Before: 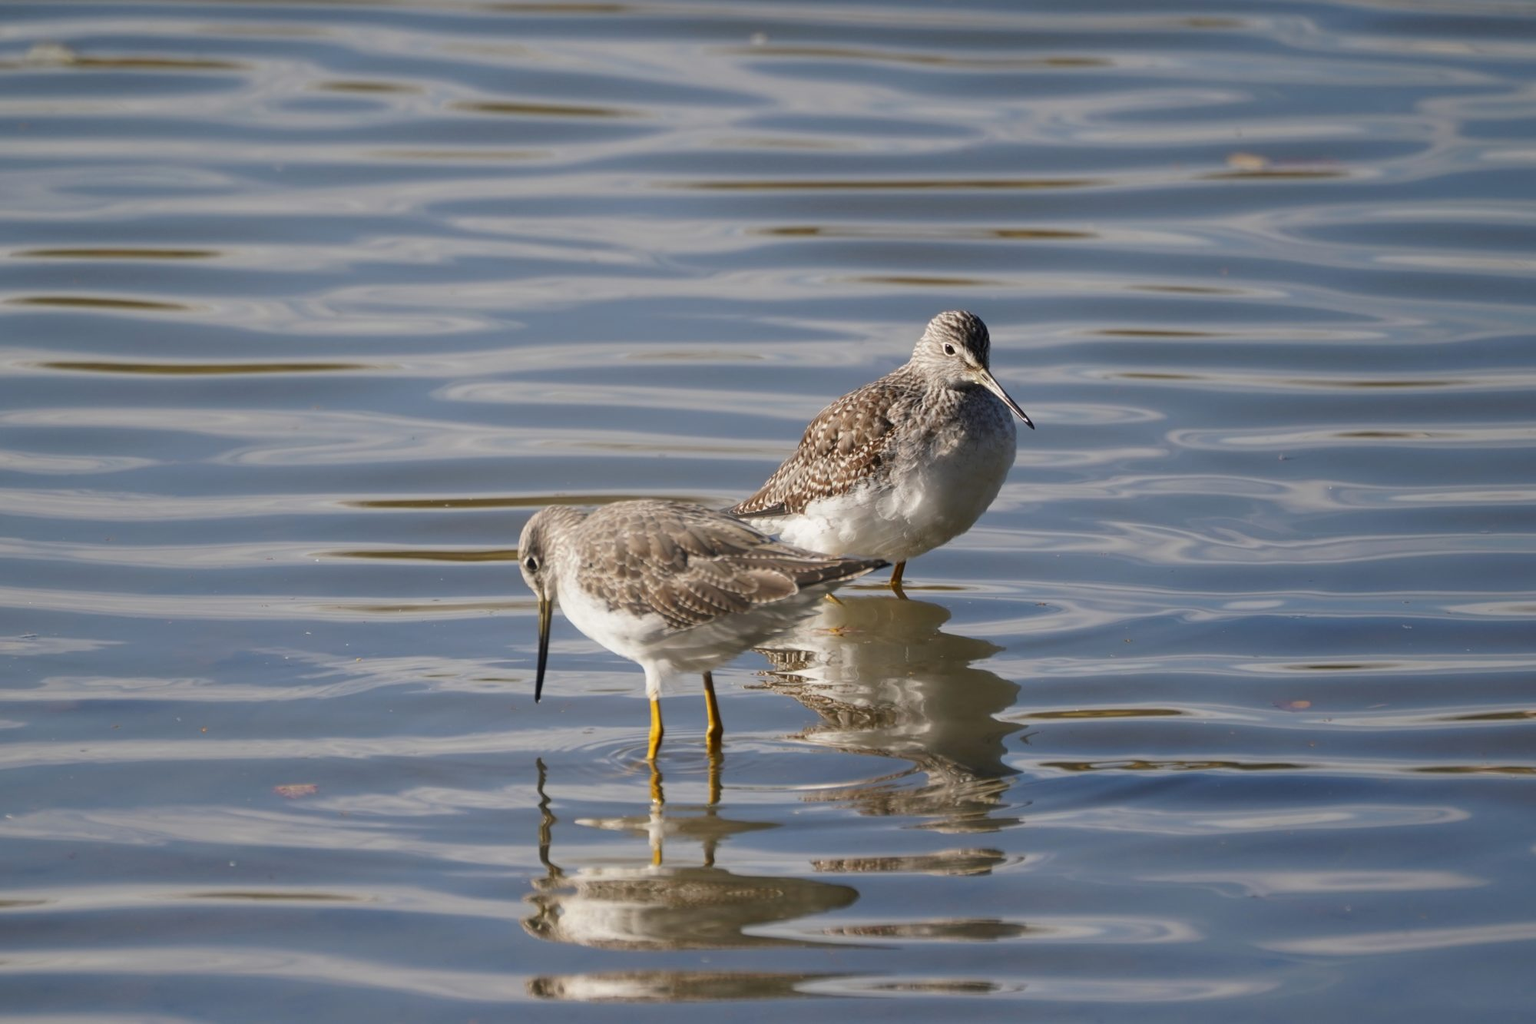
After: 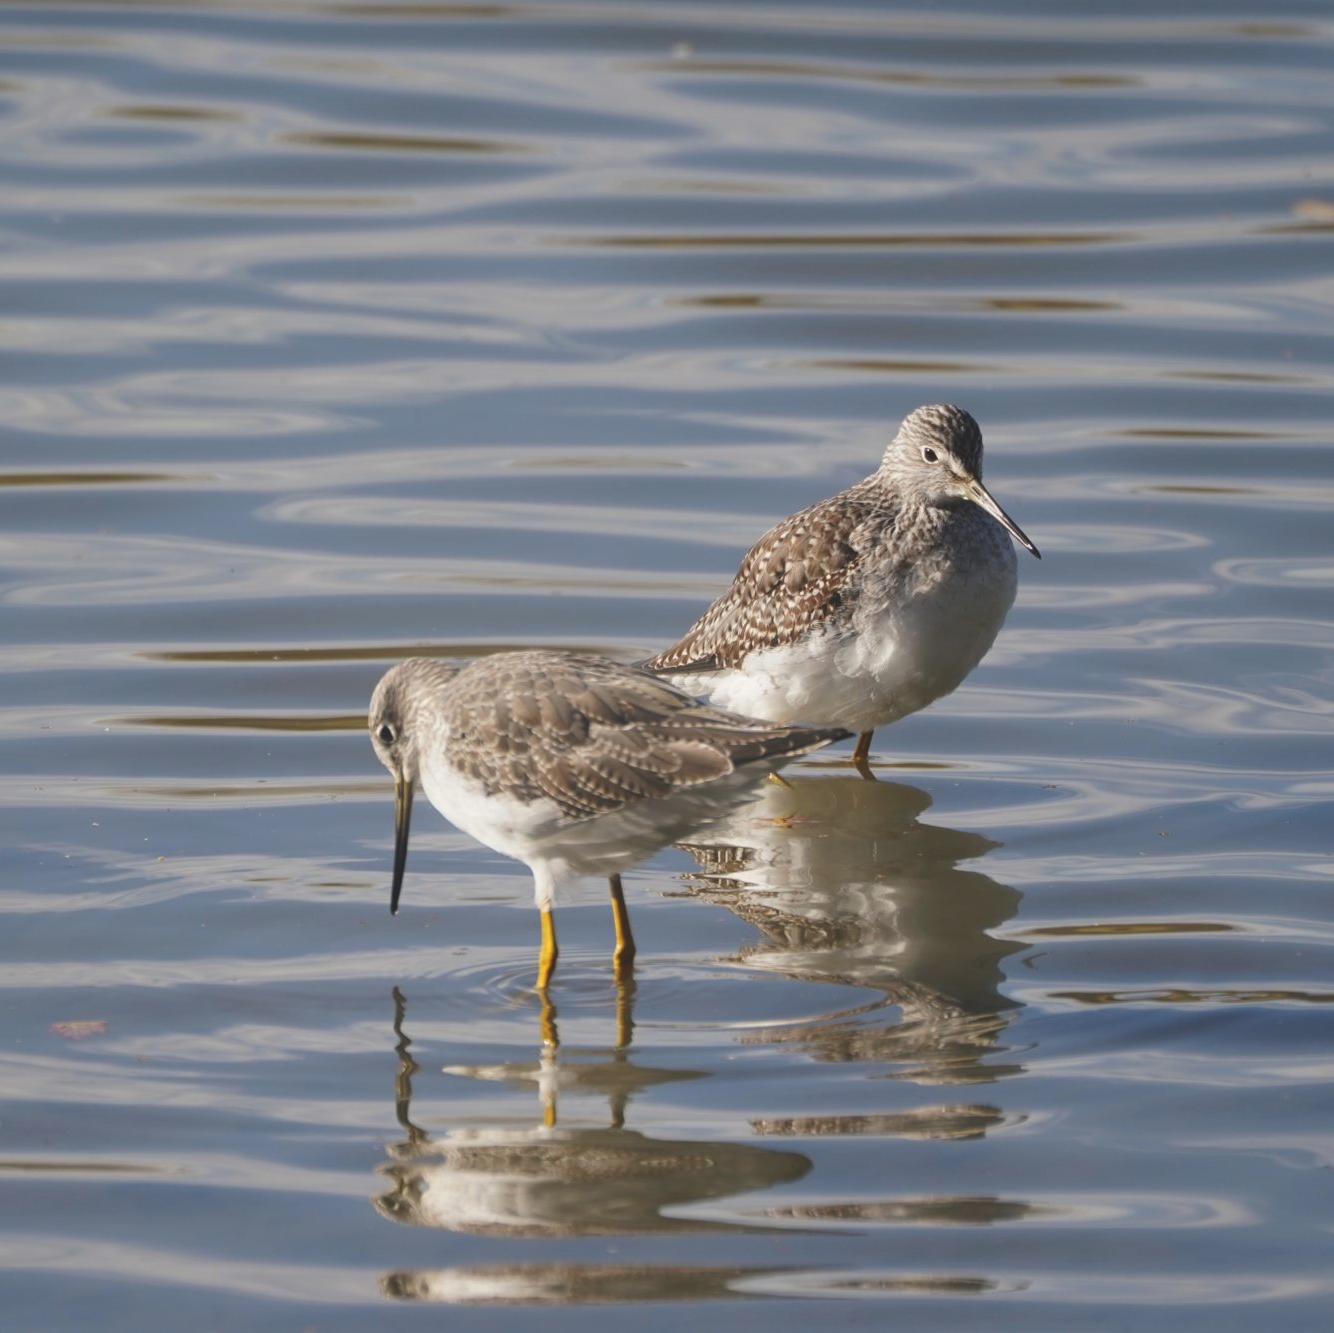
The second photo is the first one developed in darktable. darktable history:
crop and rotate: left 15.312%, right 17.972%
exposure: black level correction -0.015, compensate exposure bias true, compensate highlight preservation false
